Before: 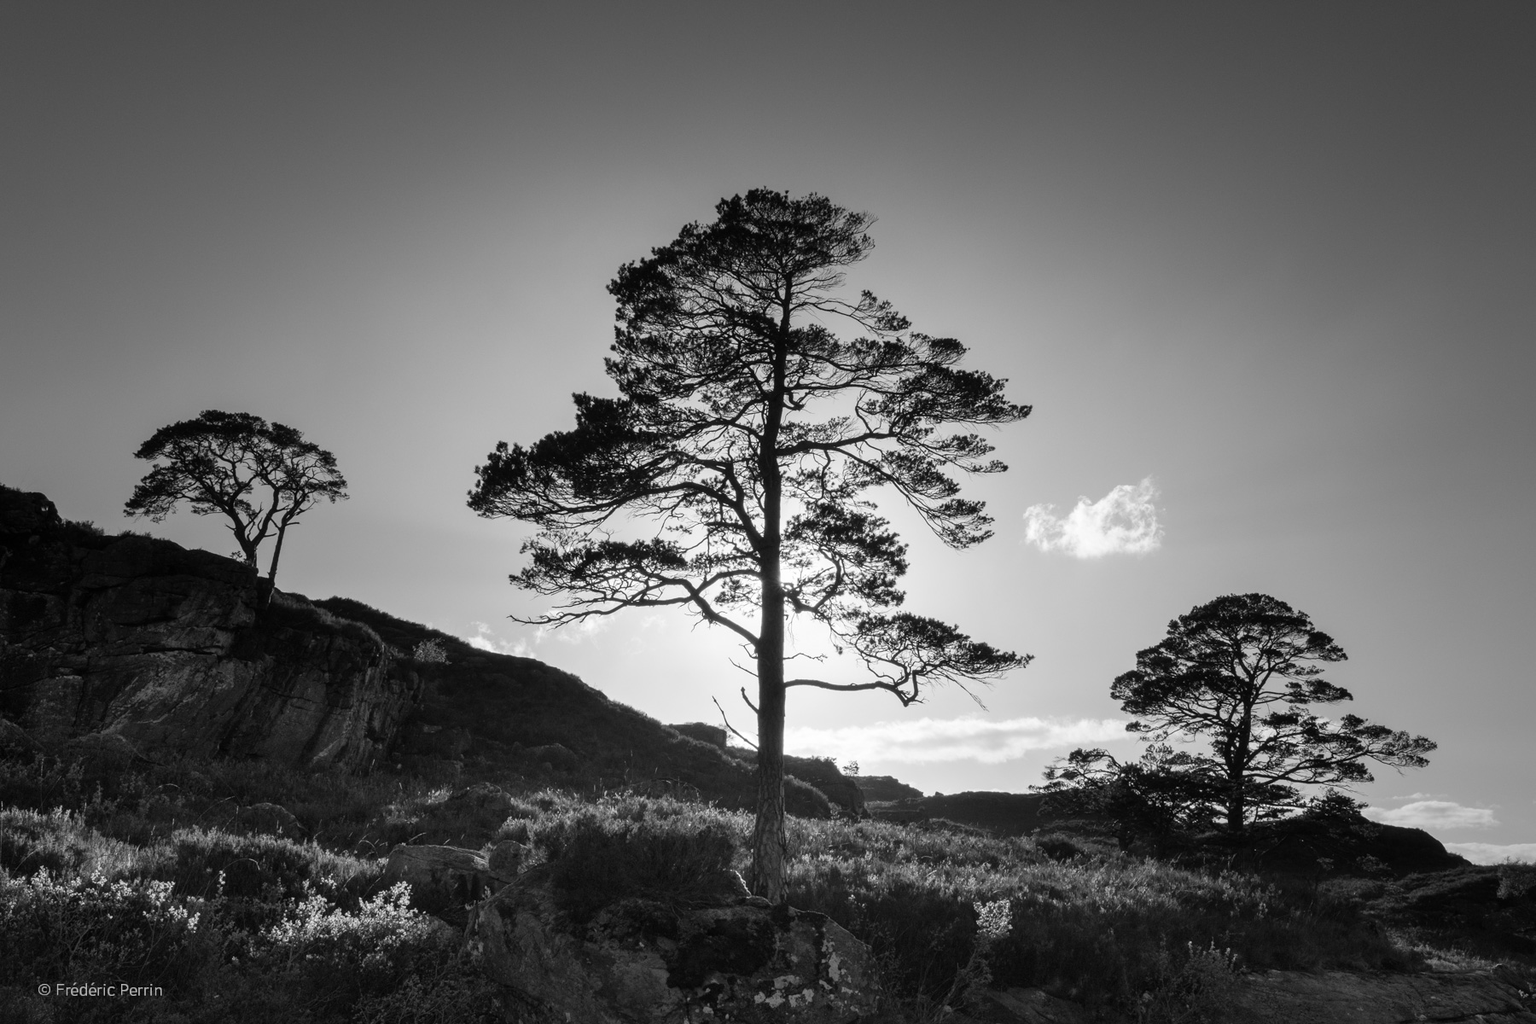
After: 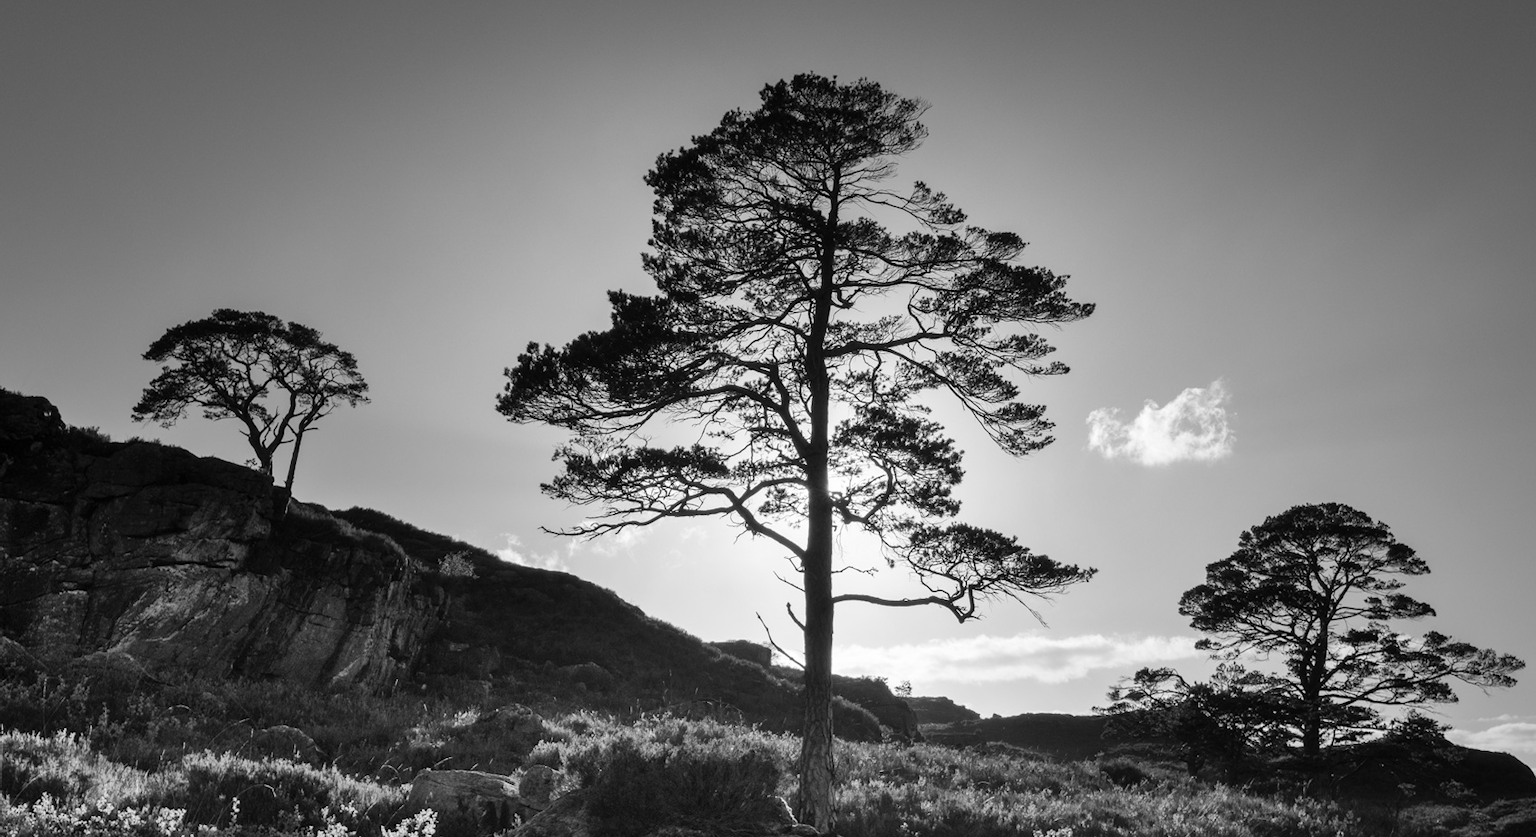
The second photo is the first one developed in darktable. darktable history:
crop and rotate: angle 0.03°, top 11.643%, right 5.651%, bottom 11.189%
shadows and highlights: soften with gaussian
